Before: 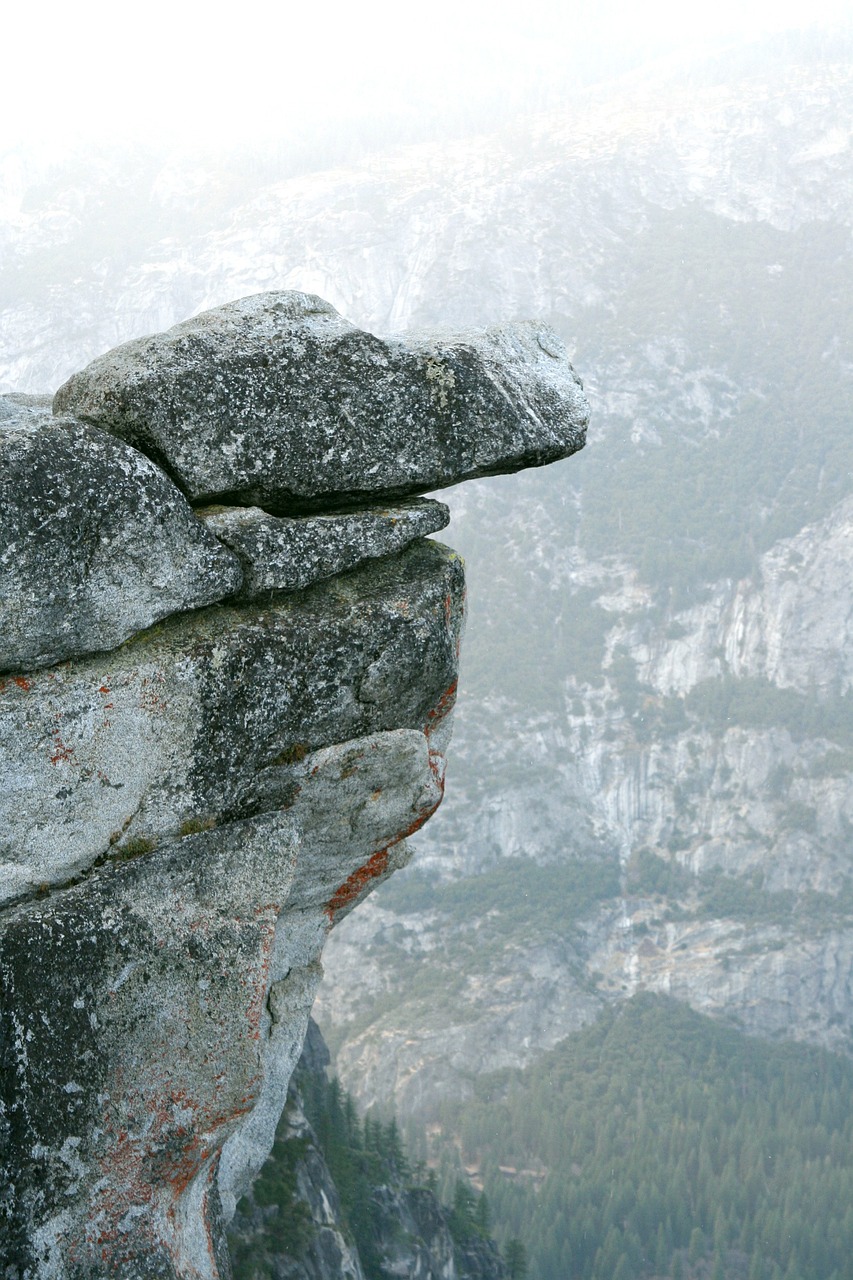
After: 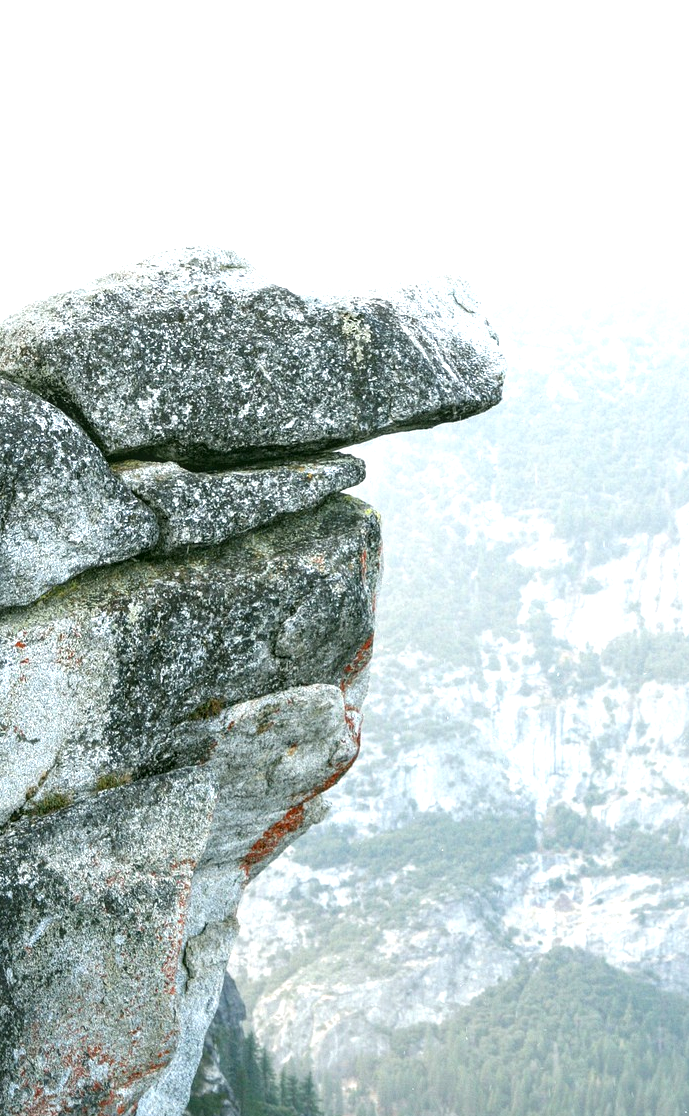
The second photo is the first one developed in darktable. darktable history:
exposure: exposure 0.918 EV, compensate highlight preservation false
crop: left 9.937%, top 3.59%, right 9.253%, bottom 9.184%
local contrast: on, module defaults
